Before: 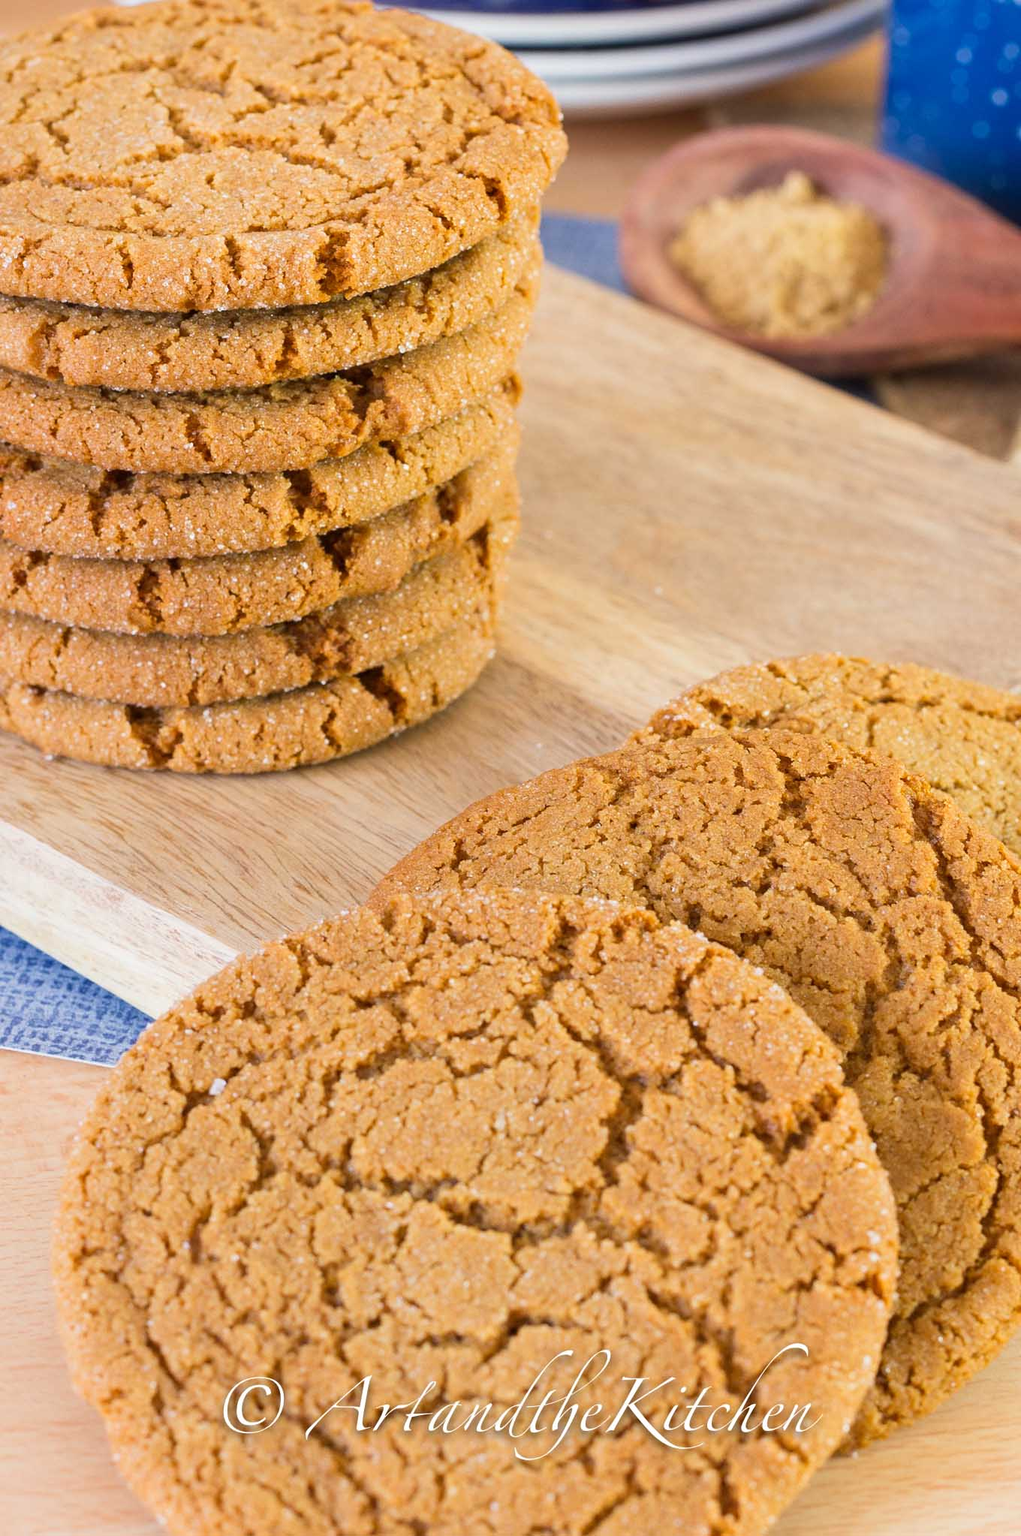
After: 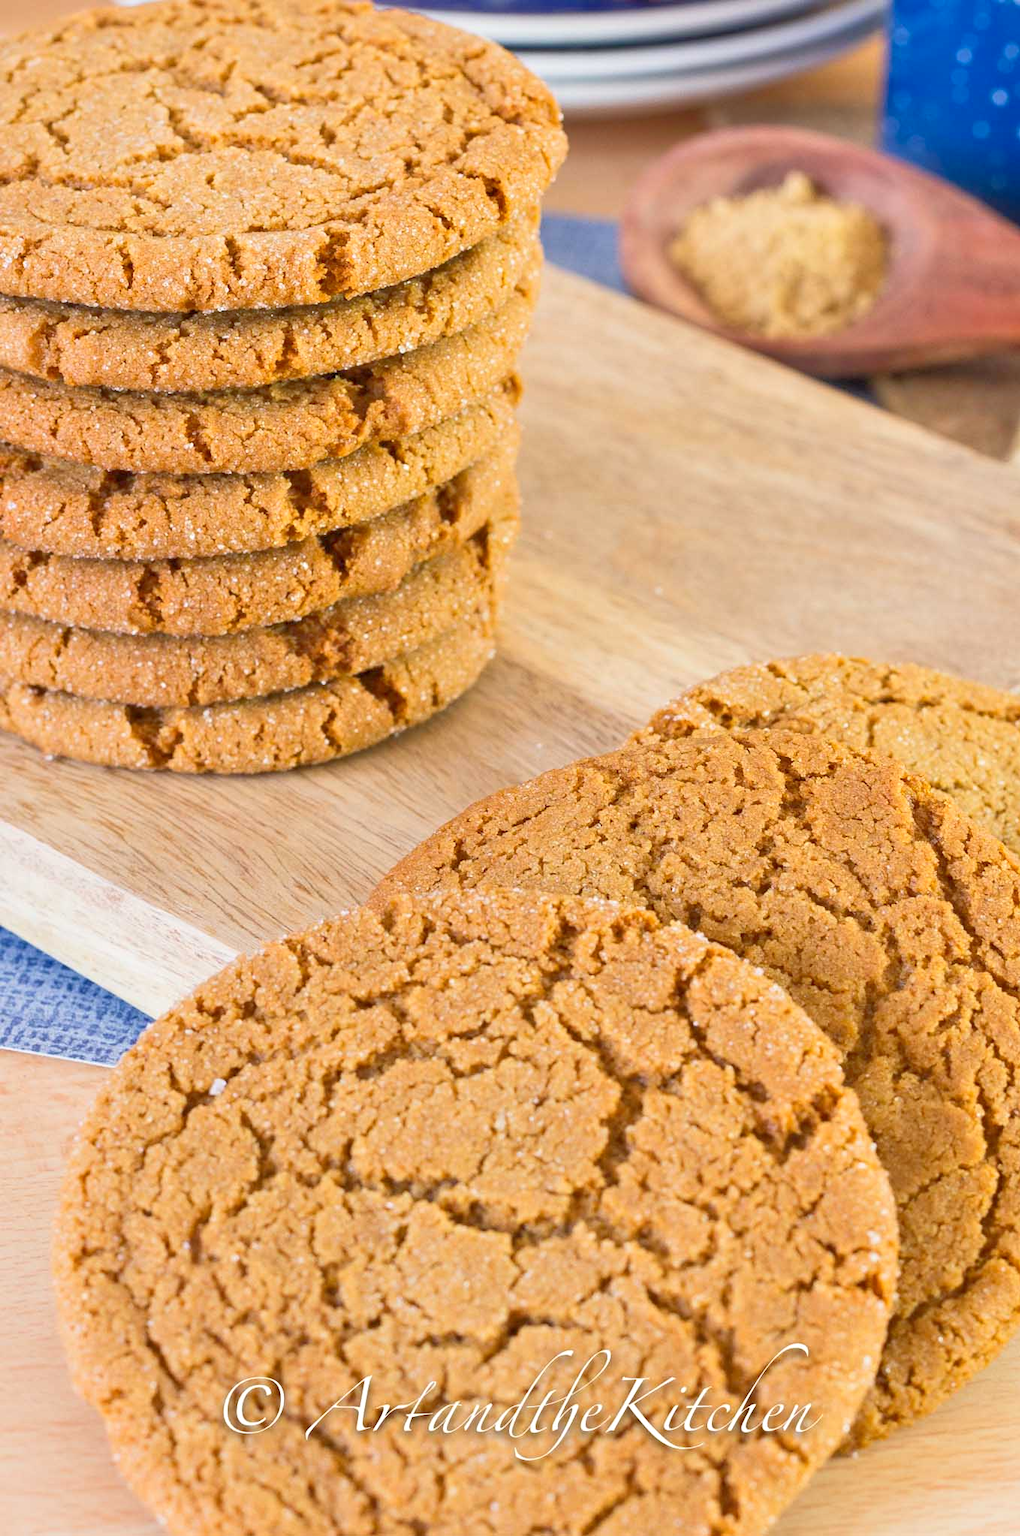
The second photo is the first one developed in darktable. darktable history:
tone equalizer: -7 EV 0.148 EV, -6 EV 0.608 EV, -5 EV 1.12 EV, -4 EV 1.32 EV, -3 EV 1.13 EV, -2 EV 0.6 EV, -1 EV 0.159 EV
contrast brightness saturation: contrast 0.079, saturation 0.024
